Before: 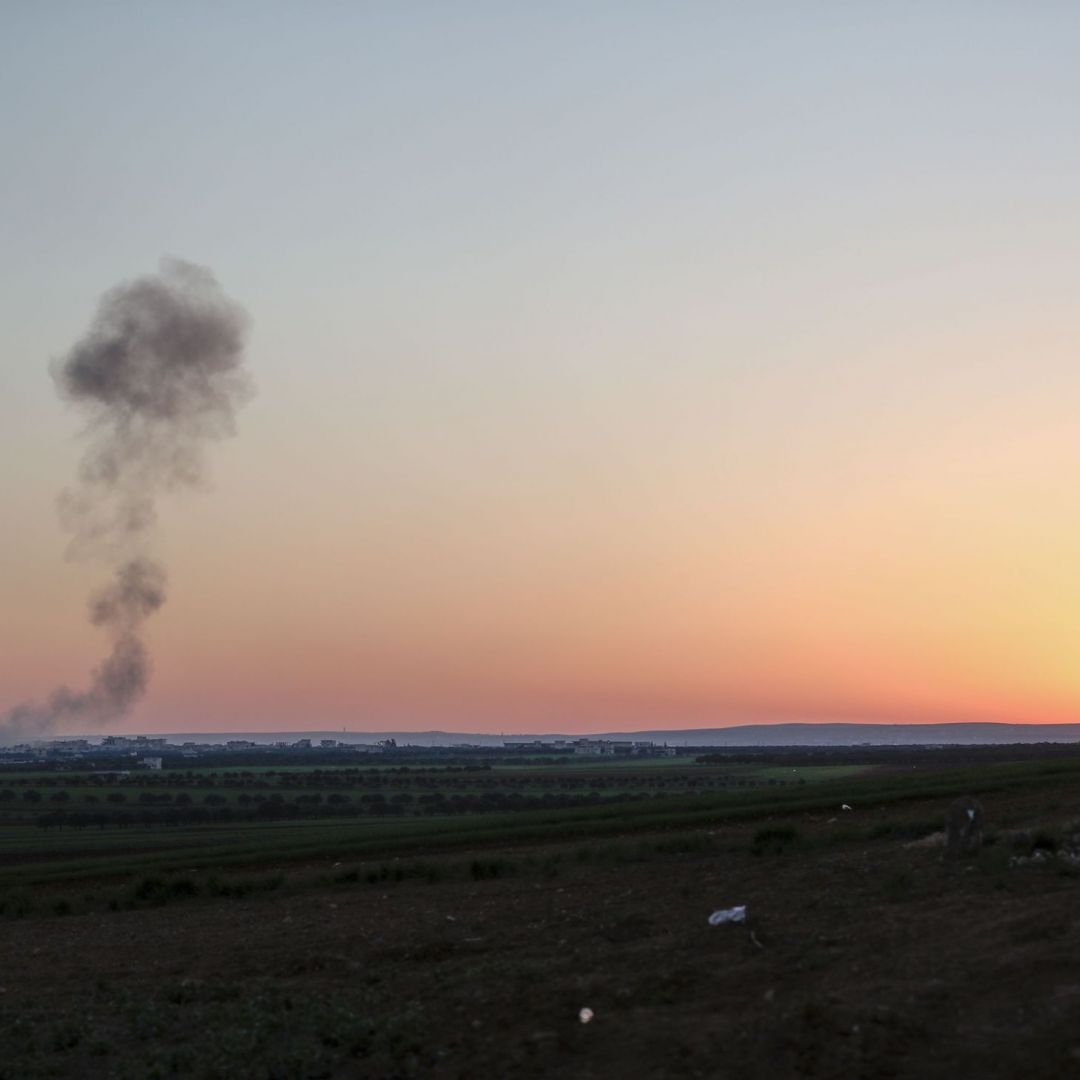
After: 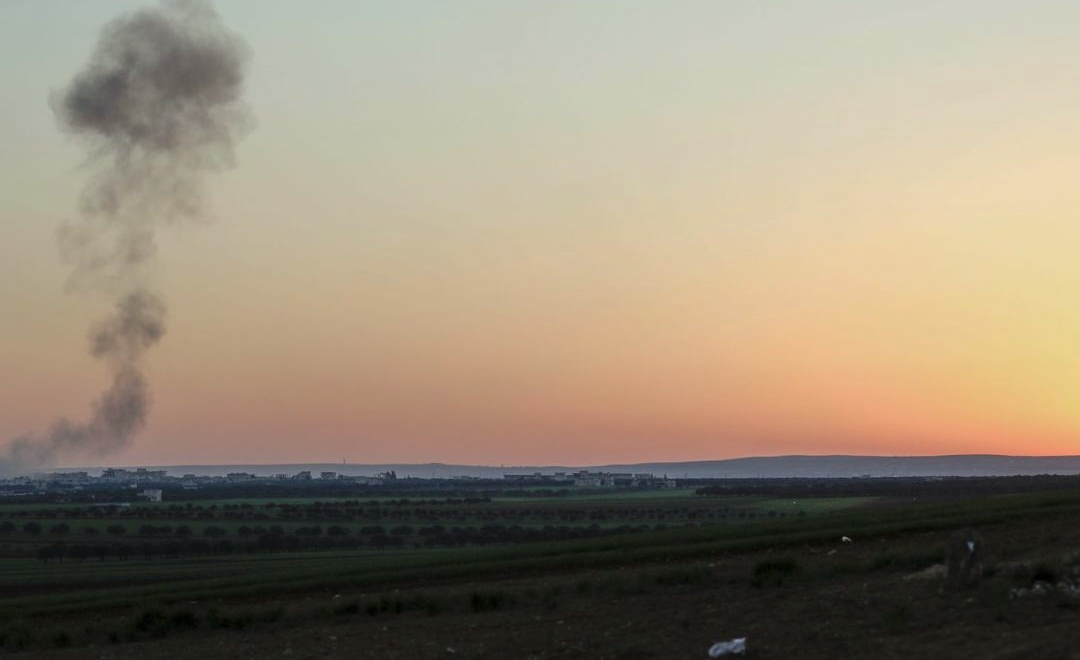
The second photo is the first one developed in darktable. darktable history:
tone equalizer: on, module defaults
crop and rotate: top 24.906%, bottom 13.941%
color correction: highlights a* -4.79, highlights b* 5.03, saturation 0.943
